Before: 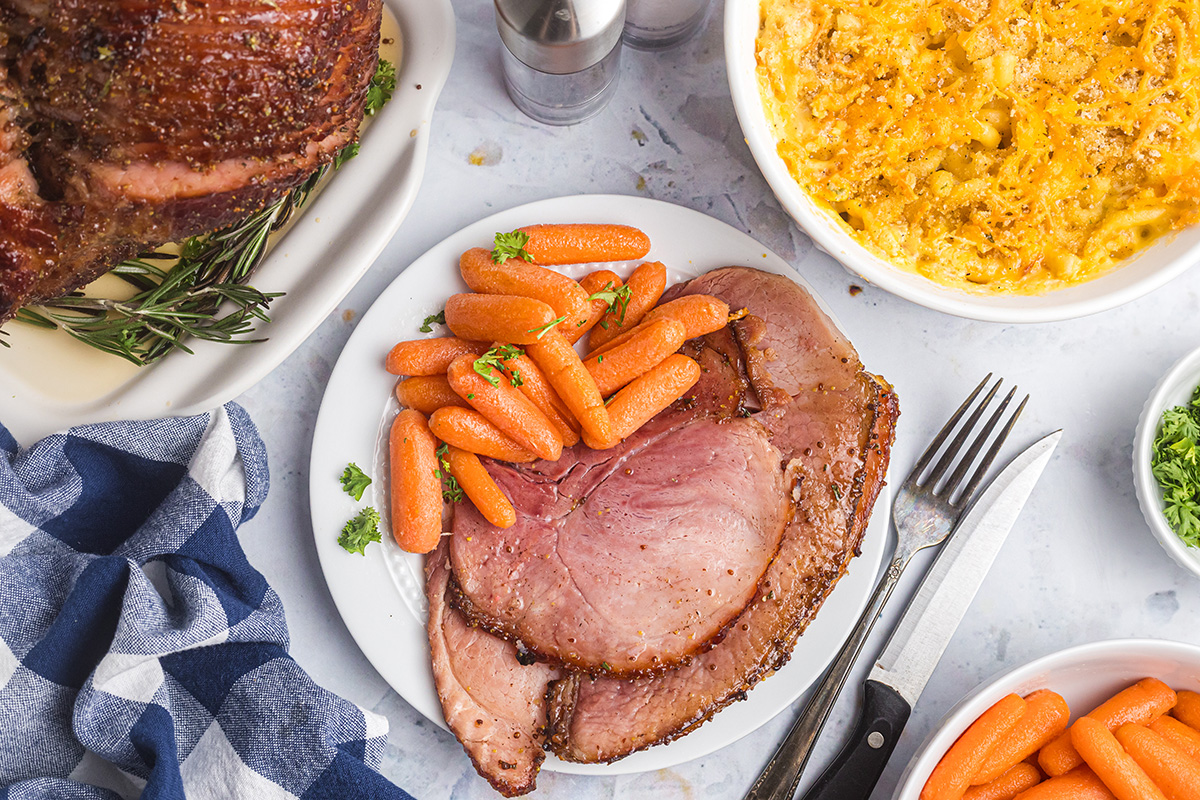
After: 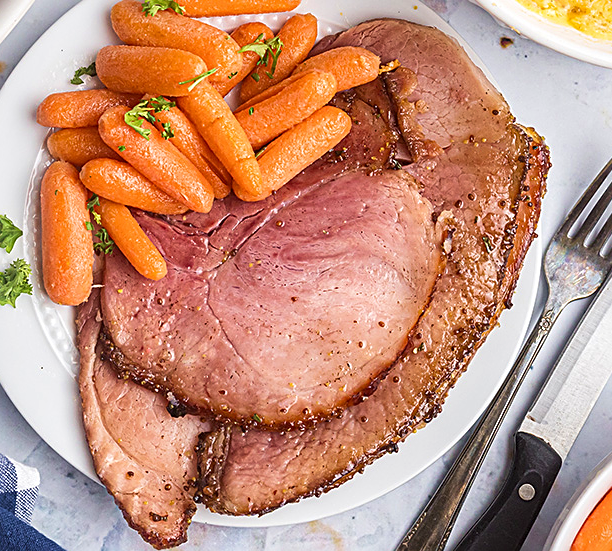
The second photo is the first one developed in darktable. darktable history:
local contrast: mode bilateral grid, contrast 19, coarseness 51, detail 120%, midtone range 0.2
crop and rotate: left 29.102%, top 31.005%, right 19.846%
sharpen: on, module defaults
velvia: on, module defaults
